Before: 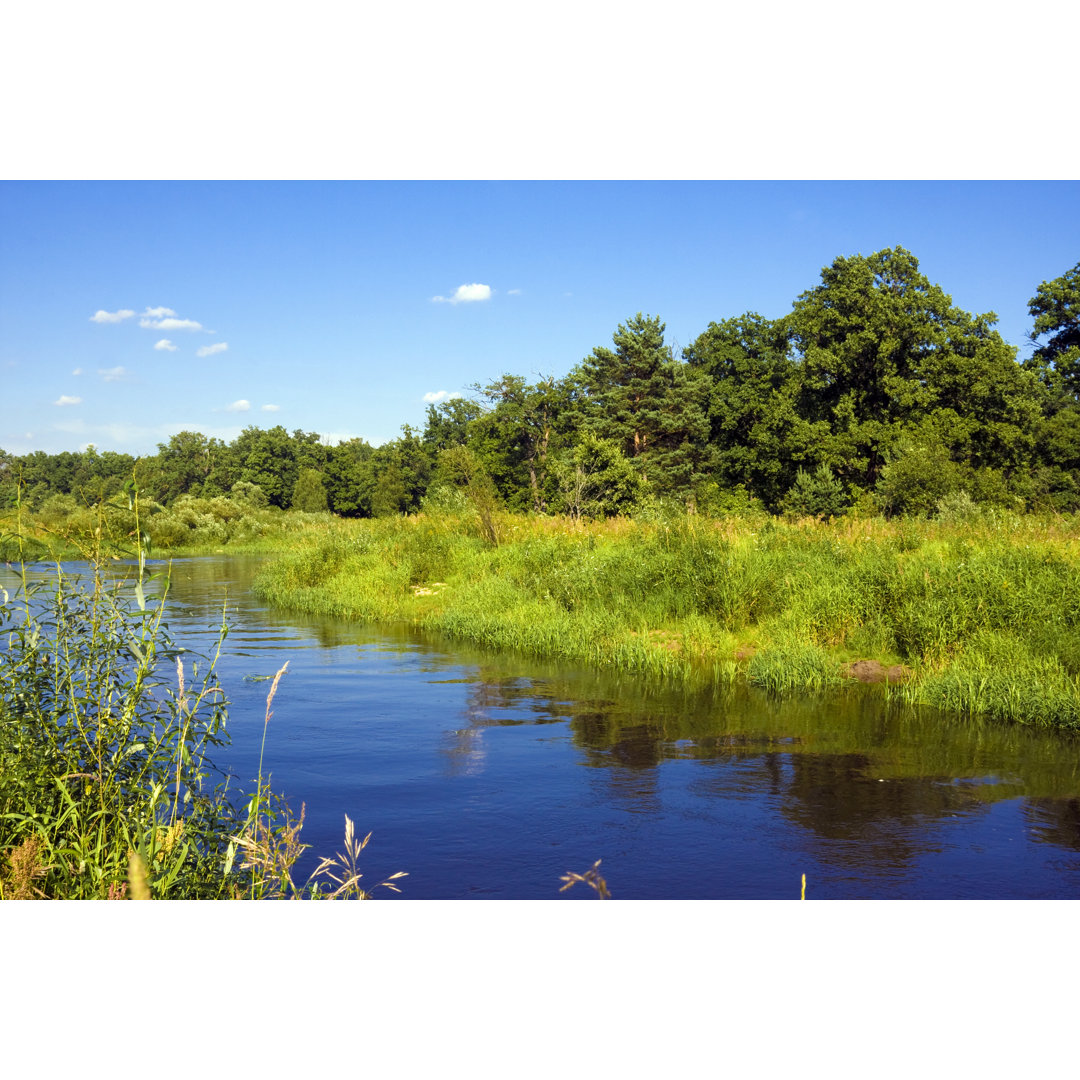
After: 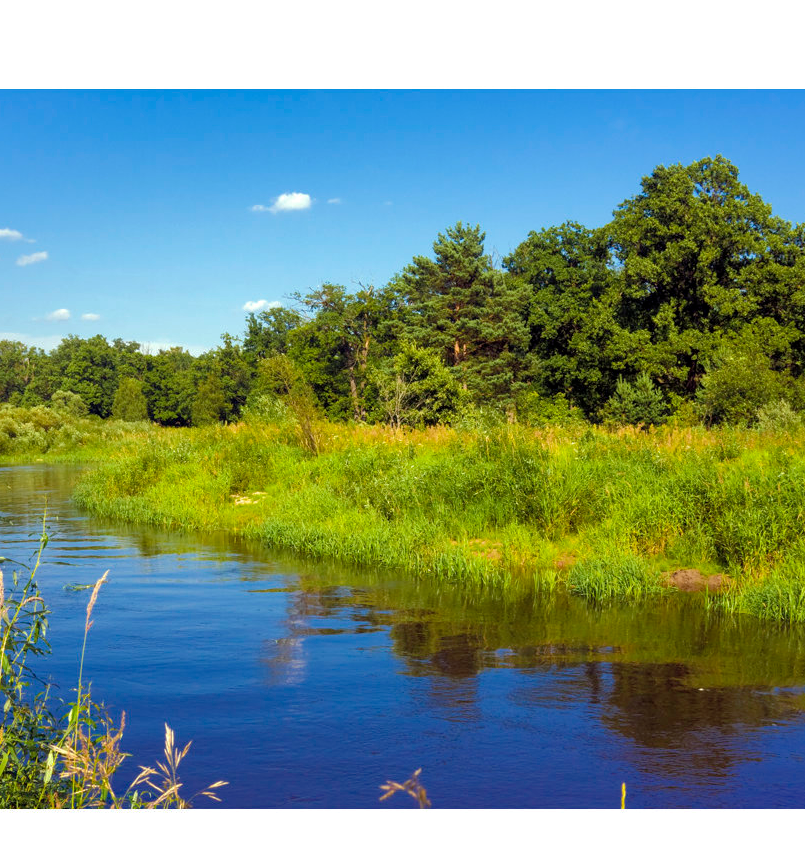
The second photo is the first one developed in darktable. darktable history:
shadows and highlights: on, module defaults
tone equalizer: edges refinement/feathering 500, mask exposure compensation -1.57 EV, preserve details no
crop: left 16.734%, top 8.482%, right 8.672%, bottom 12.528%
